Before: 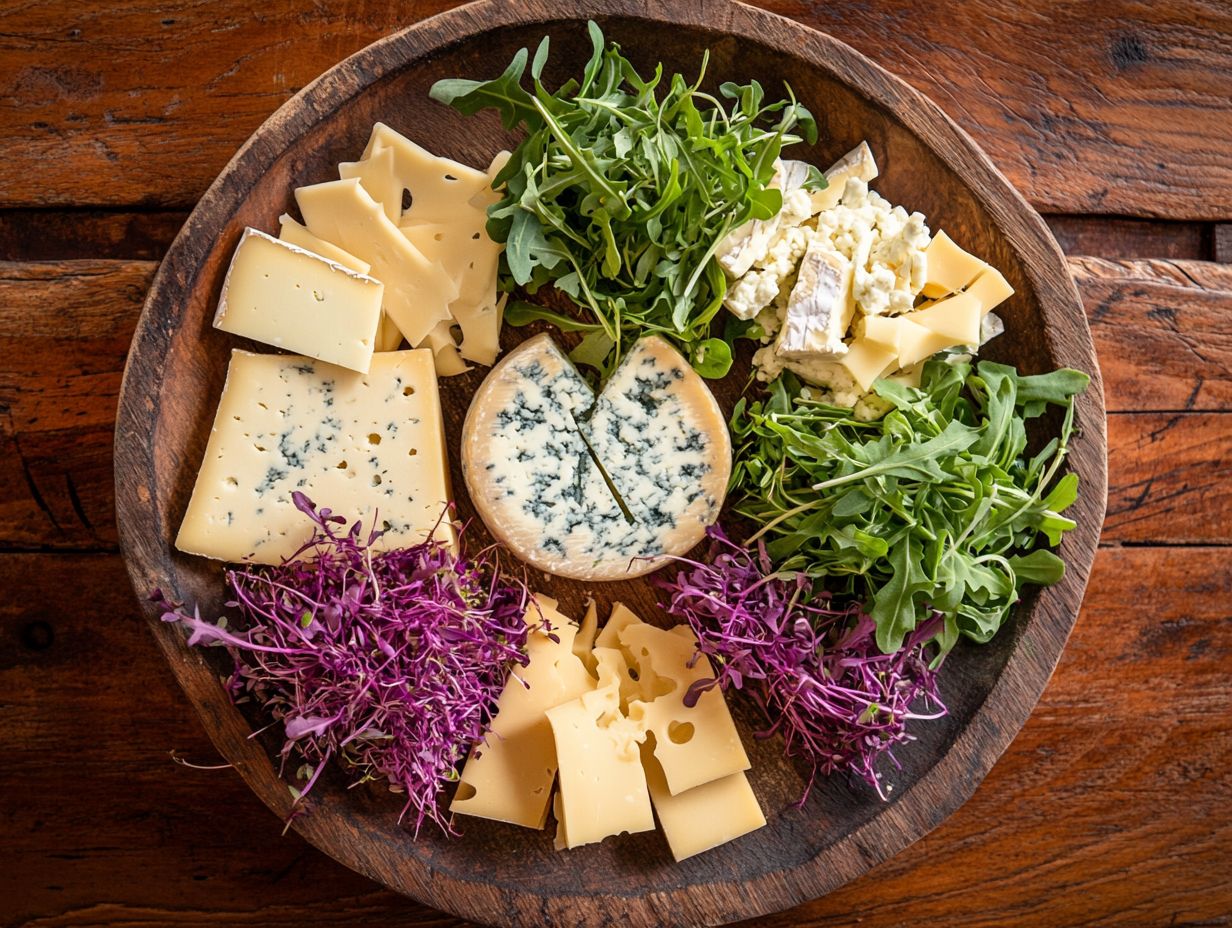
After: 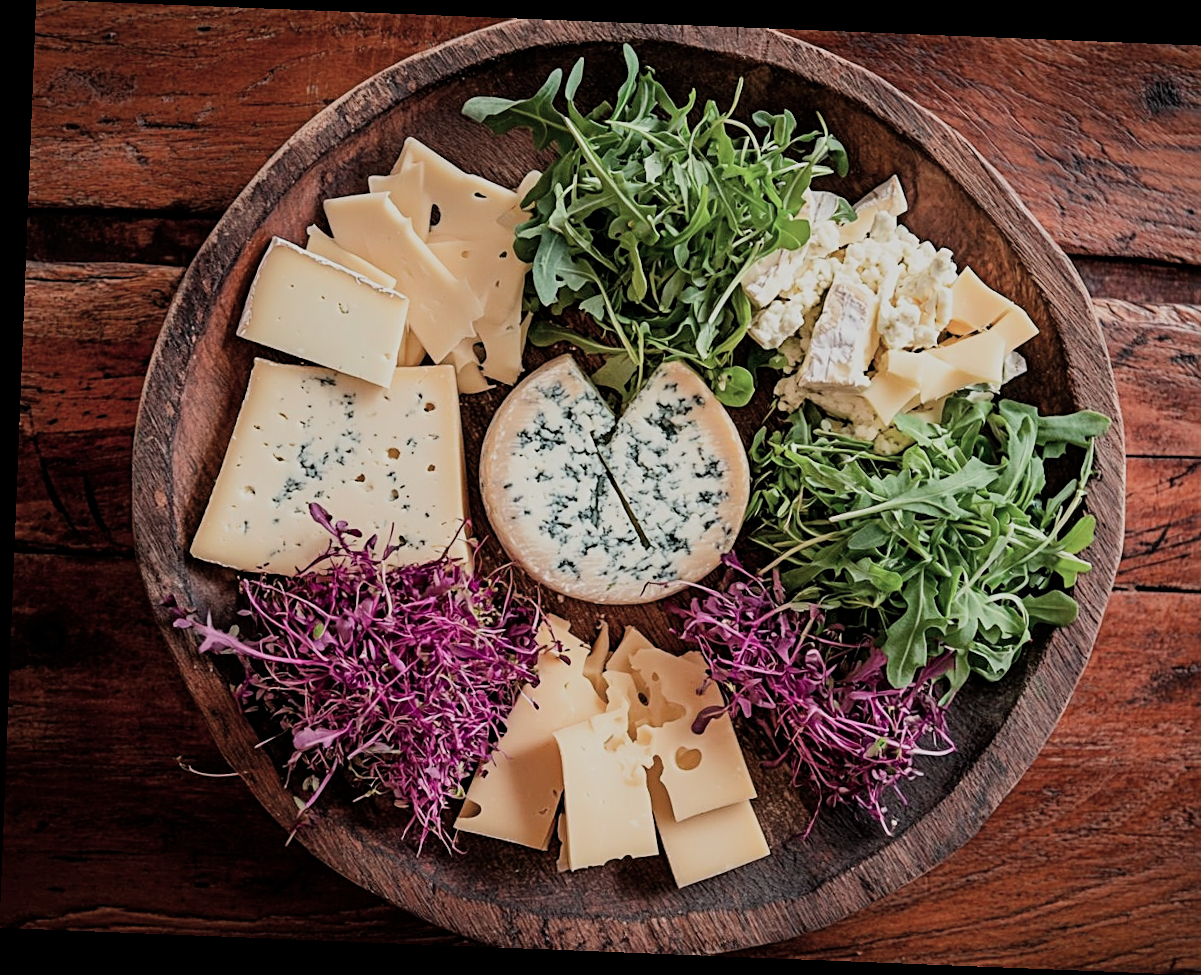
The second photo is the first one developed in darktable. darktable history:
filmic rgb: black relative exposure -7.65 EV, white relative exposure 4.56 EV, hardness 3.61
sharpen: radius 2.767
color contrast: blue-yellow contrast 0.7
crop and rotate: right 5.167%
rotate and perspective: rotation 2.27°, automatic cropping off
